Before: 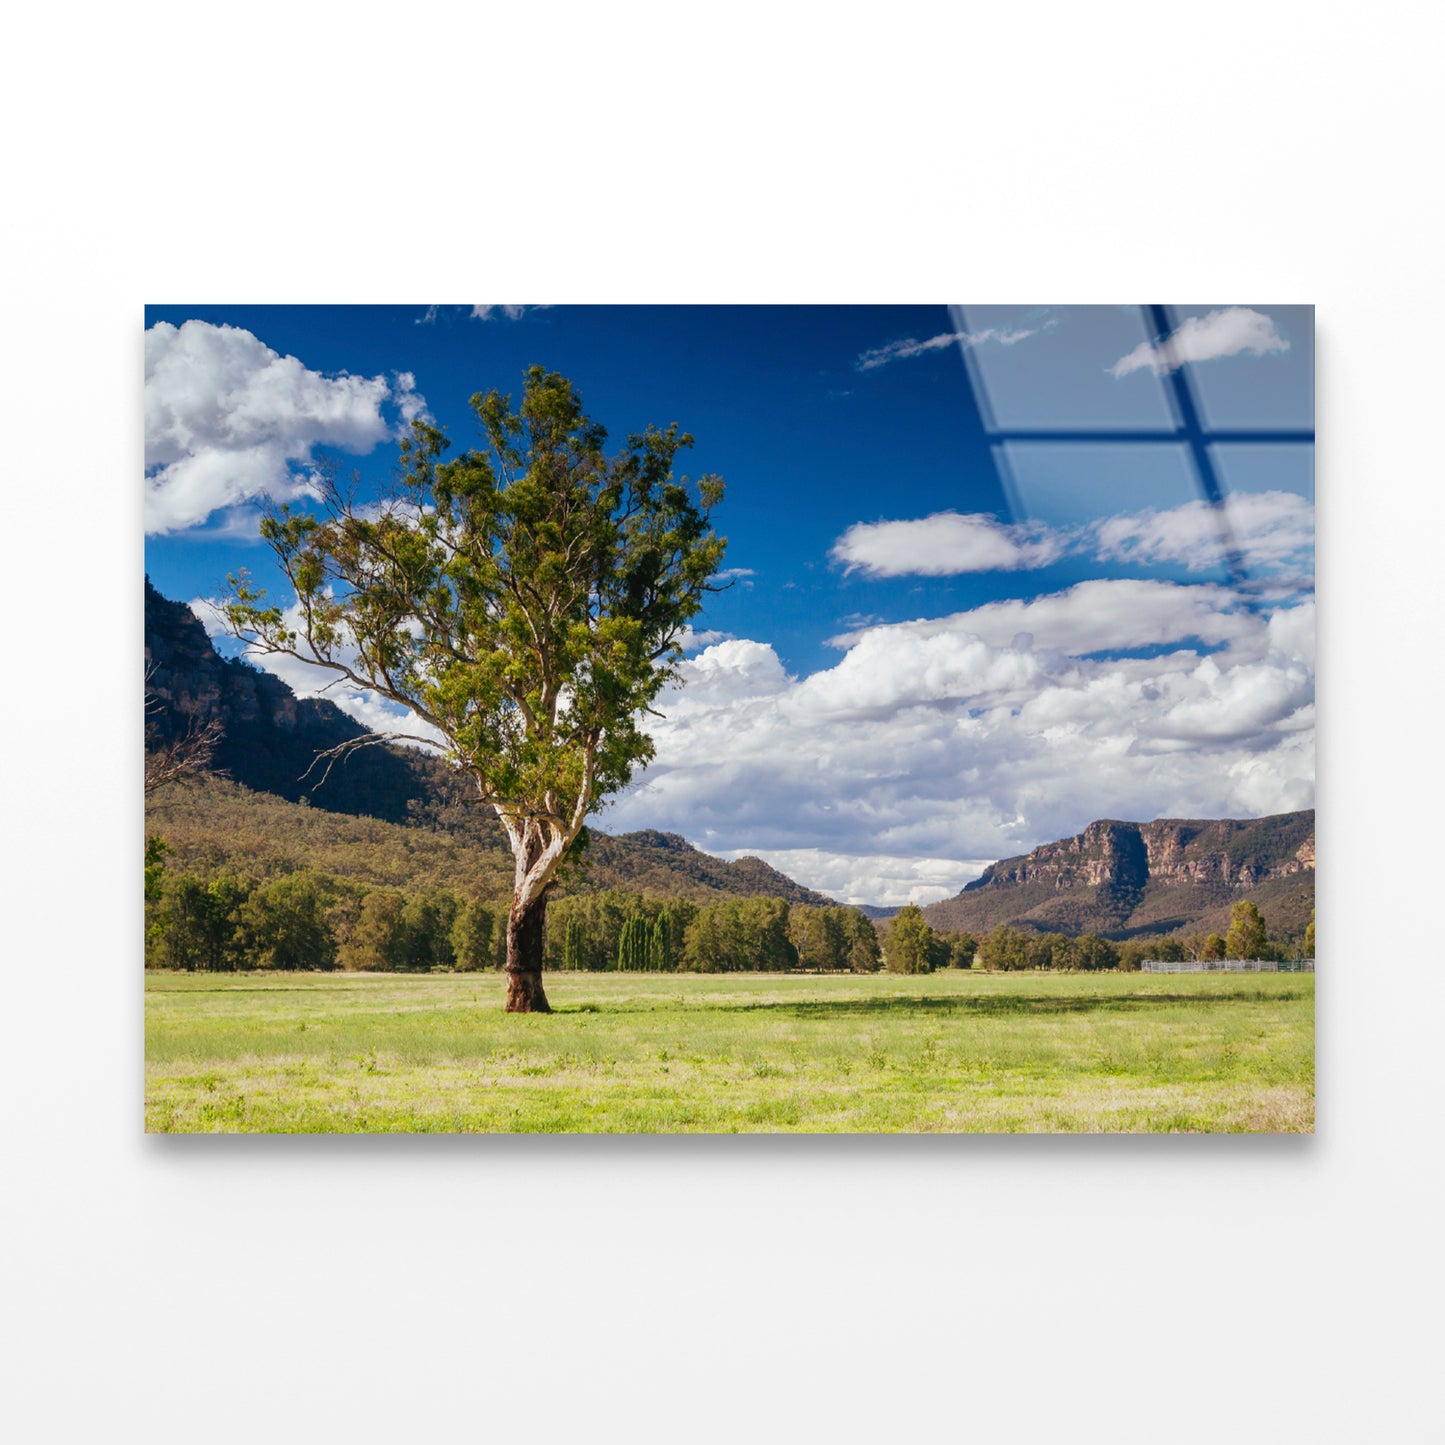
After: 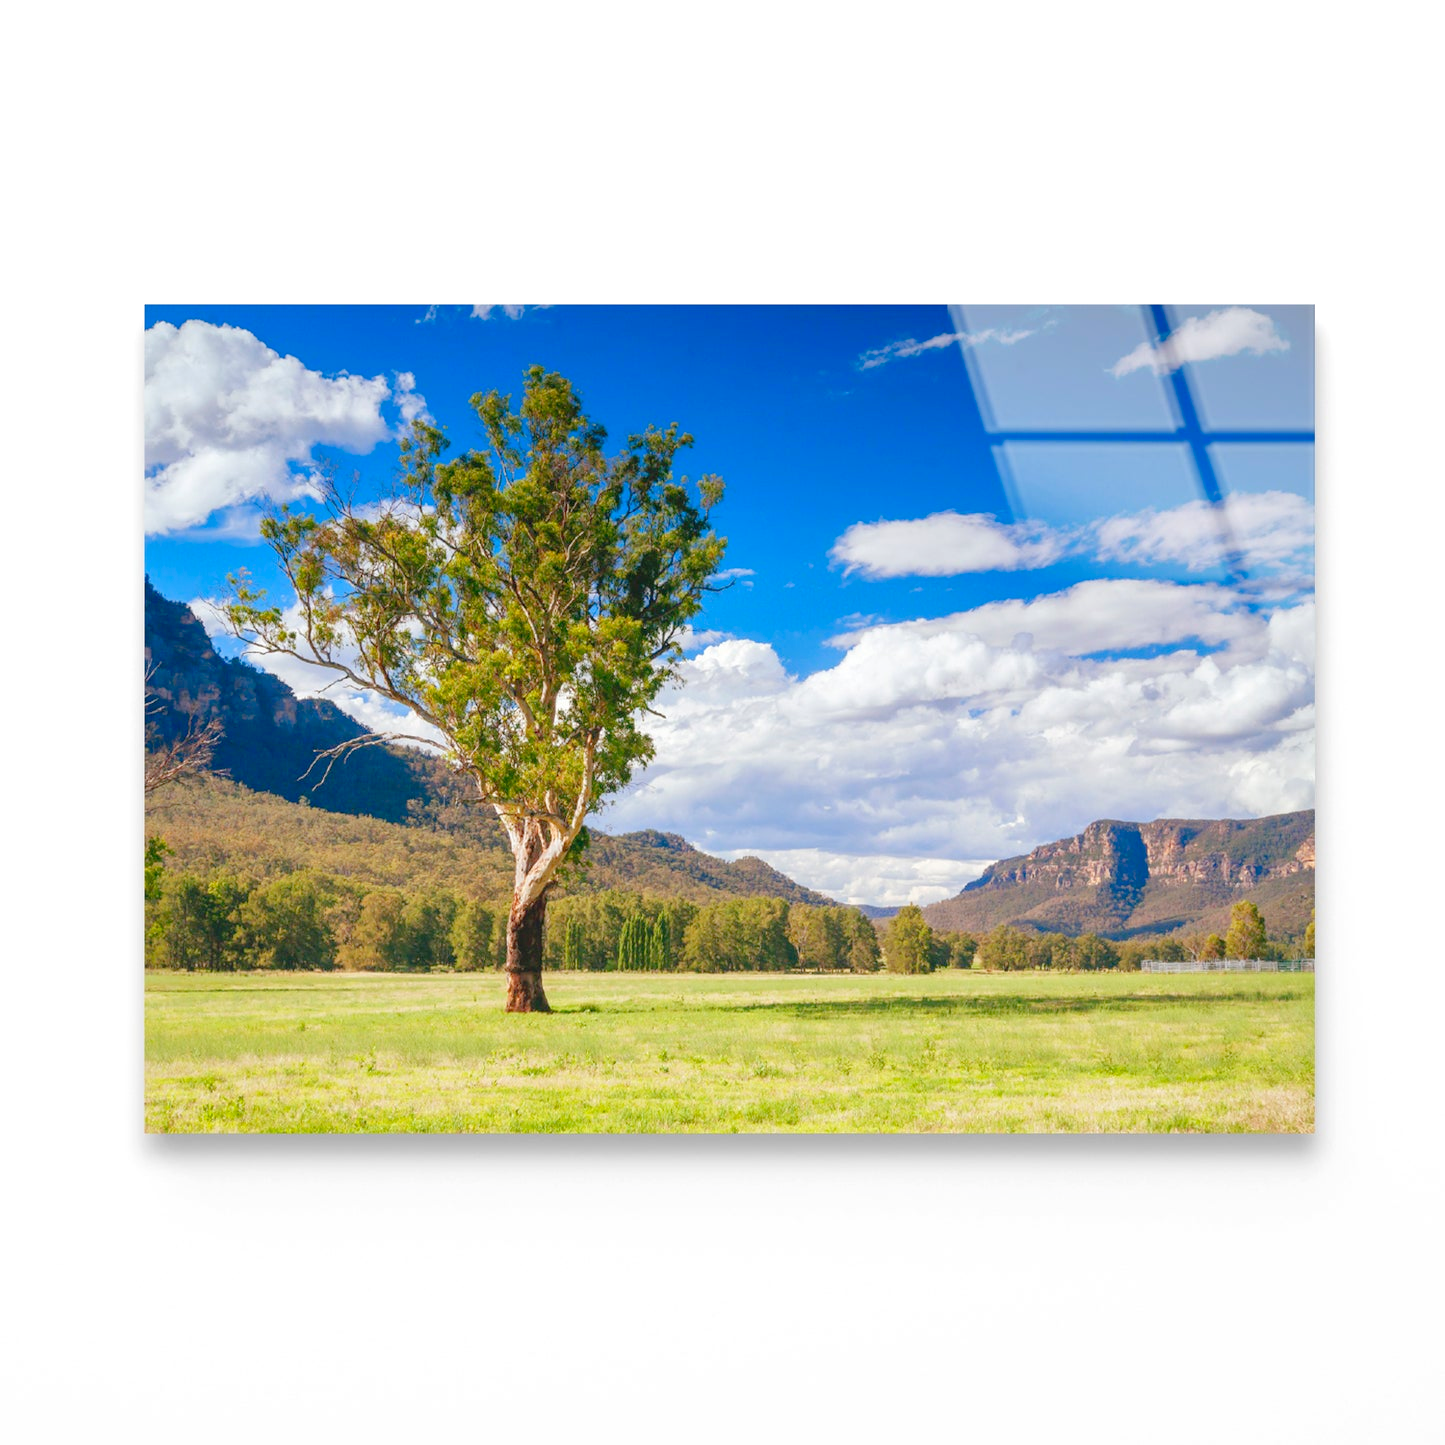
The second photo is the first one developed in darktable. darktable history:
shadows and highlights: shadows 25, highlights -25
levels: levels [0, 0.397, 0.955]
